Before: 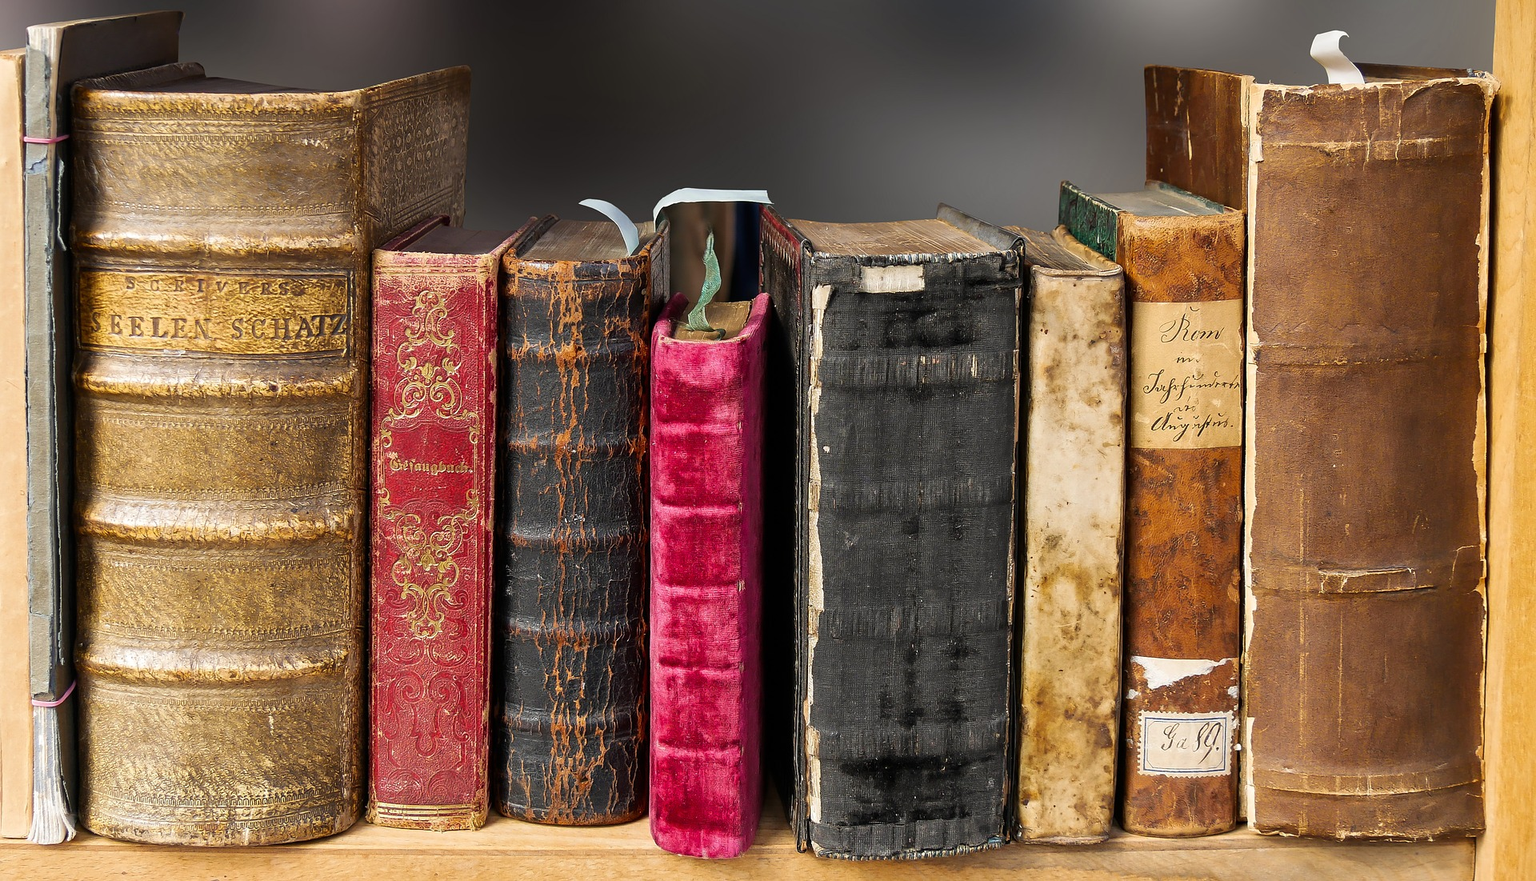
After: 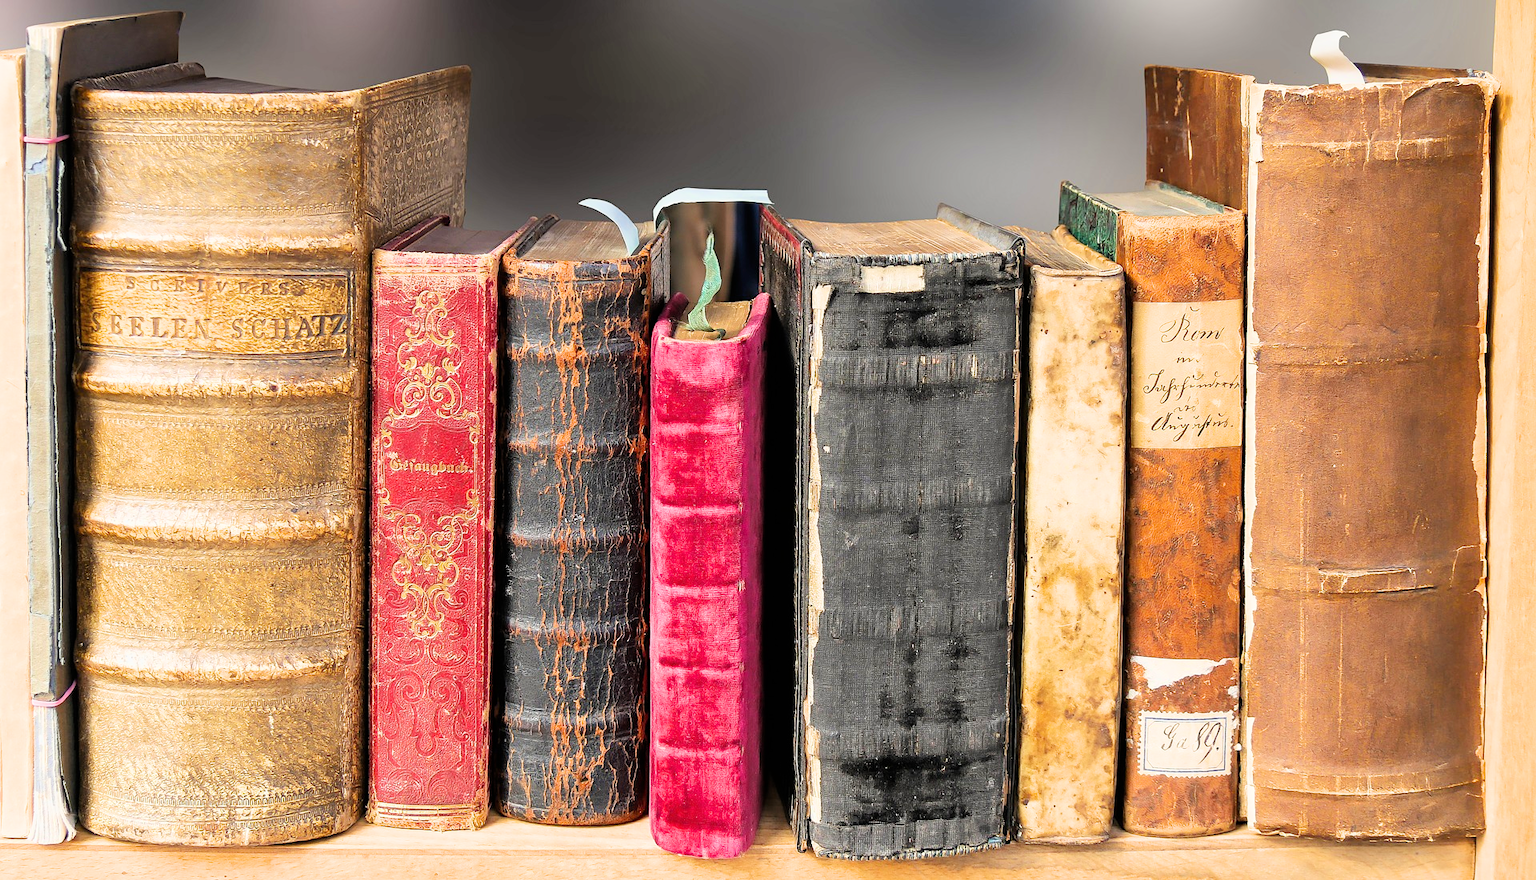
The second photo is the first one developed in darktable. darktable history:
filmic rgb: black relative exposure -7.65 EV, white relative exposure 4.56 EV, hardness 3.61, color science v6 (2022)
exposure: black level correction 0, exposure 1.5 EV, compensate highlight preservation false
